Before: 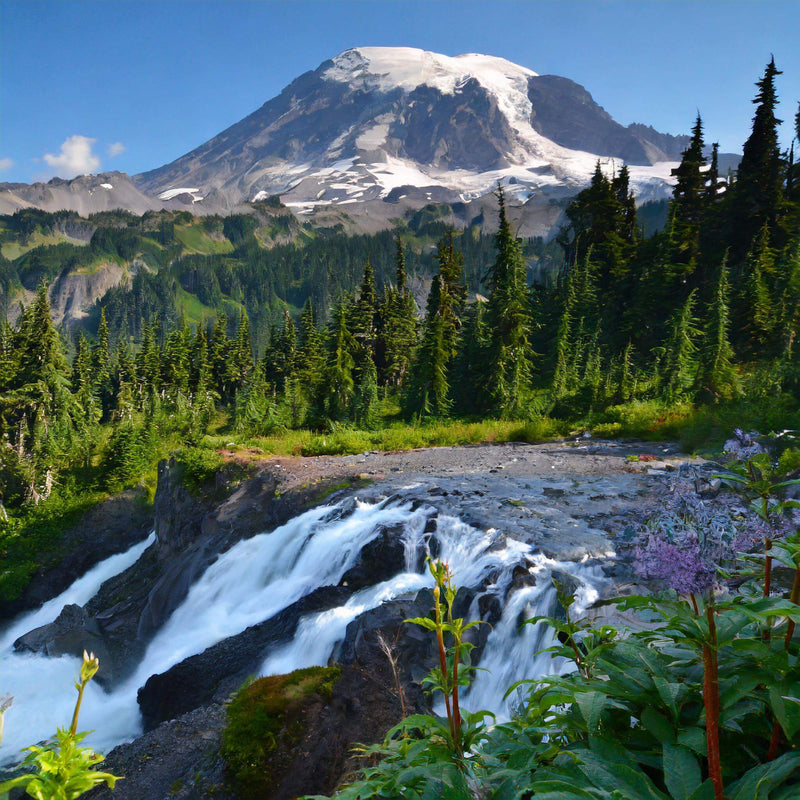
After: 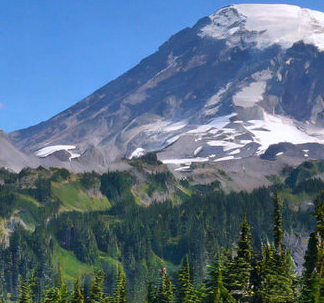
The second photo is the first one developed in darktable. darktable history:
crop: left 15.452%, top 5.459%, right 43.956%, bottom 56.62%
color calibration: illuminant as shot in camera, x 0.358, y 0.373, temperature 4628.91 K
